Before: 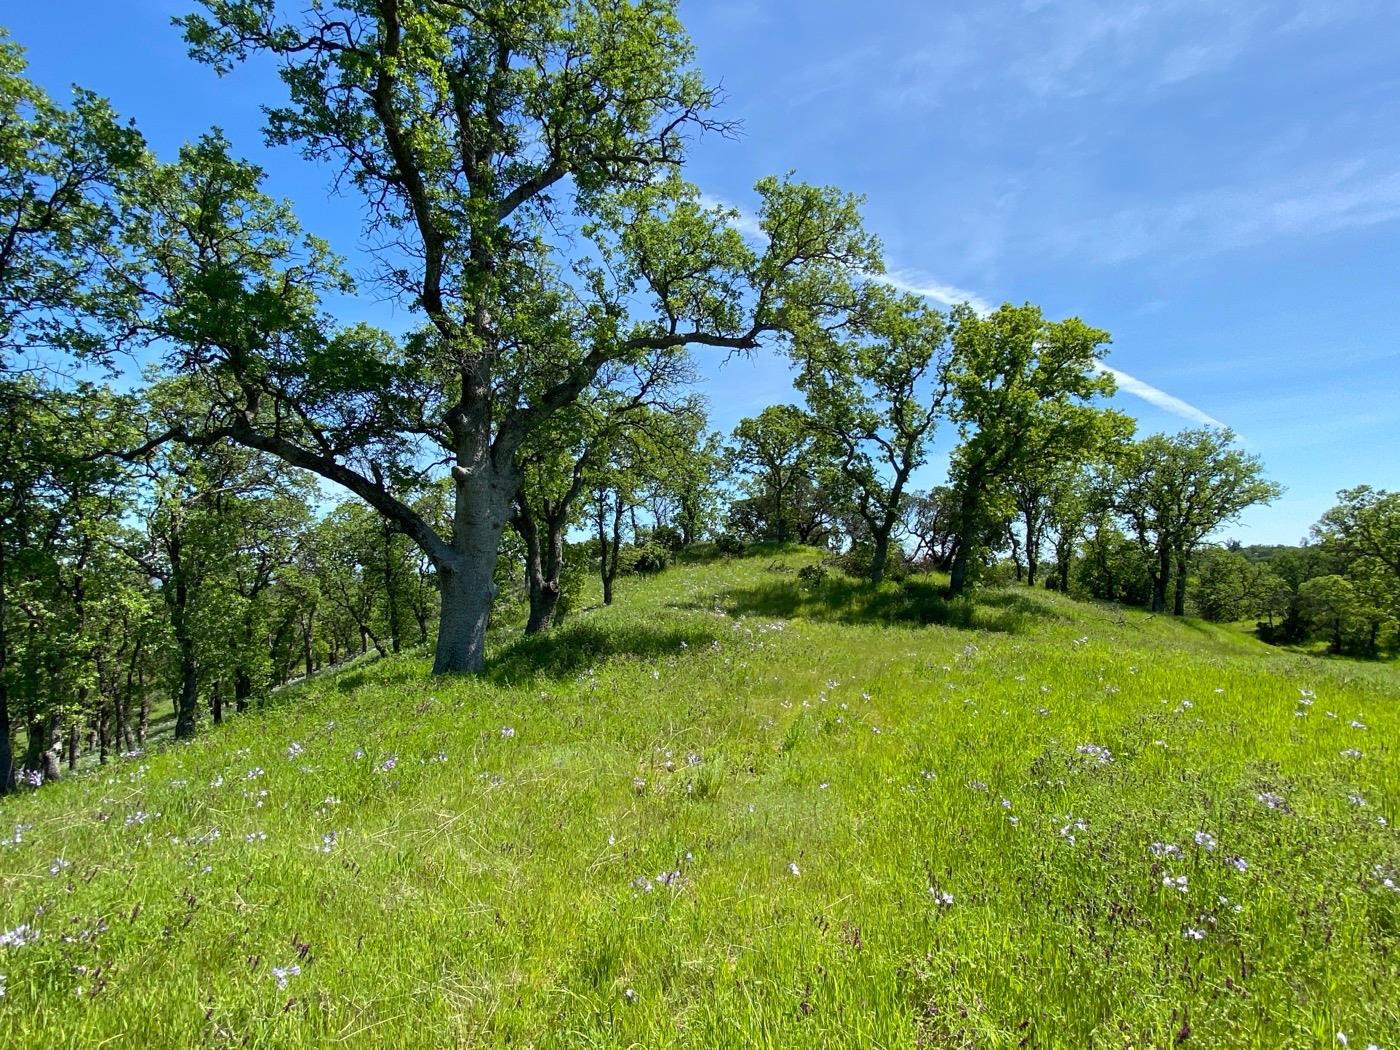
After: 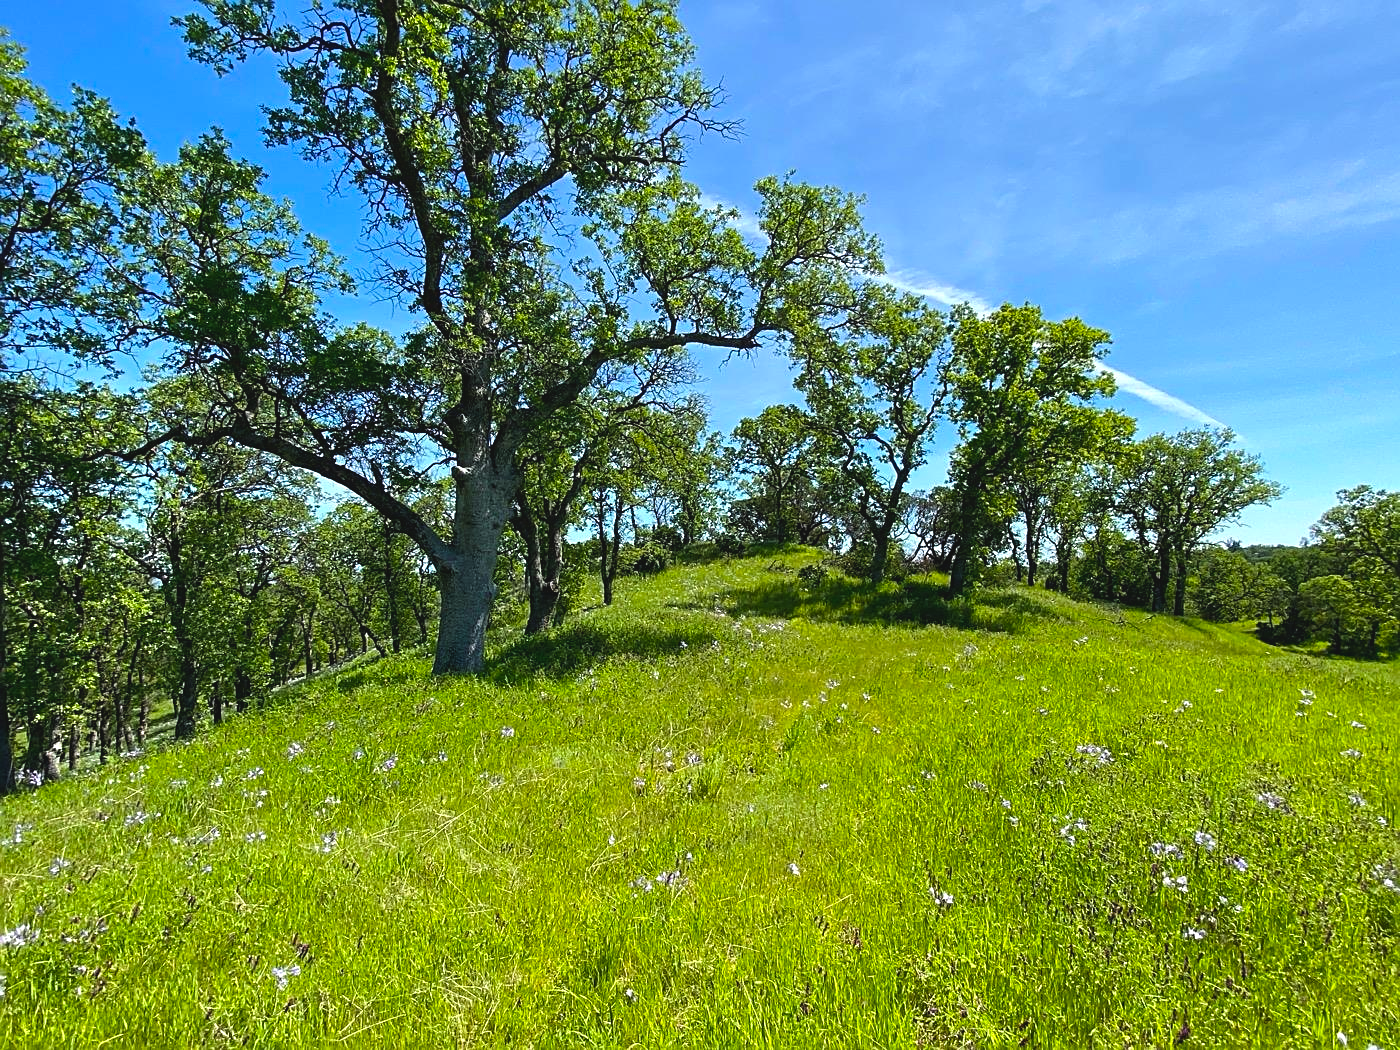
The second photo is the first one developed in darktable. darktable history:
color balance rgb: shadows lift › chroma 0.653%, shadows lift › hue 114.33°, global offset › luminance 0.776%, perceptual saturation grading › global saturation 25.158%, contrast 5.754%
sharpen: on, module defaults
